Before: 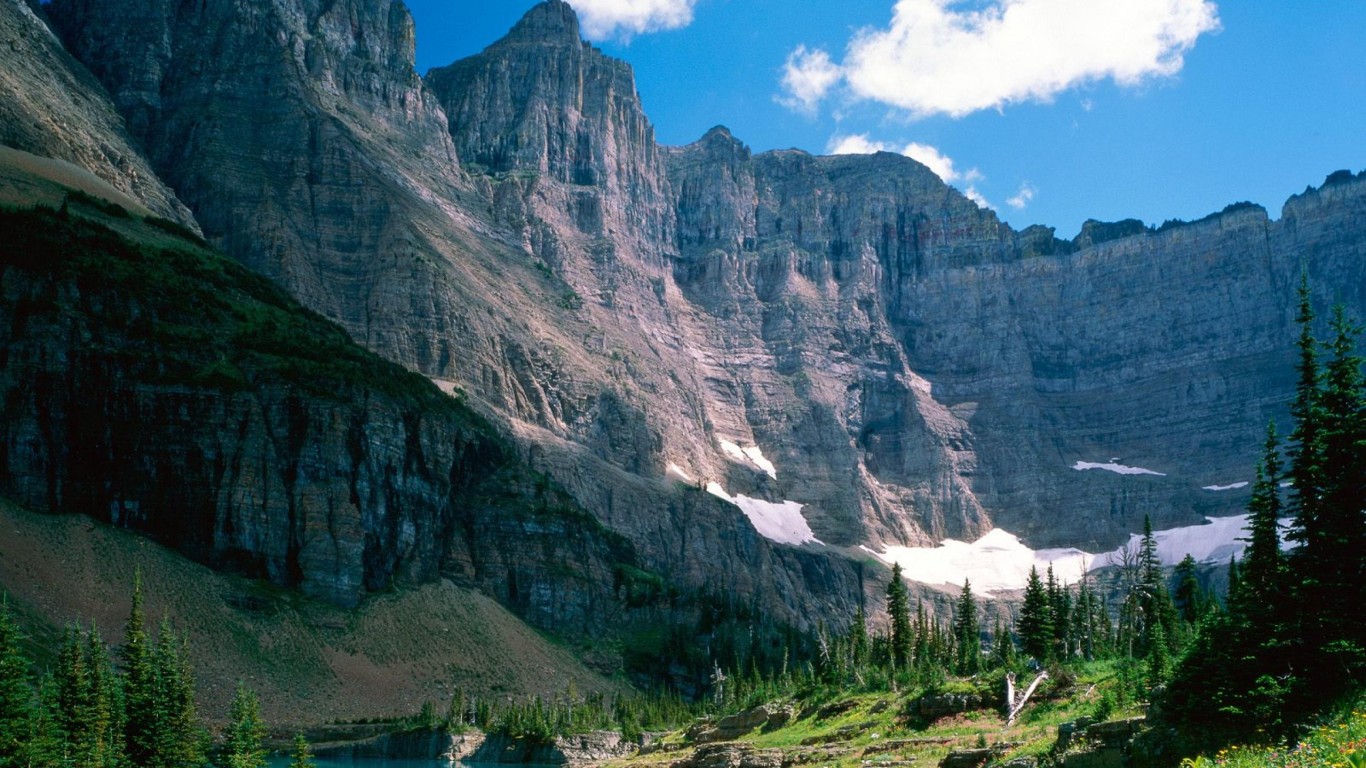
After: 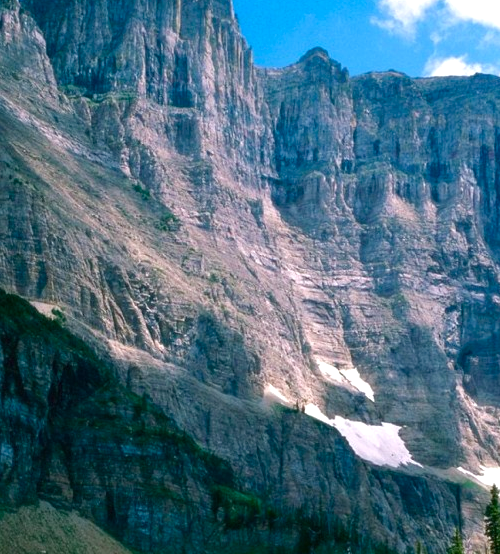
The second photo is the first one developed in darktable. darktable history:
color balance rgb: perceptual saturation grading › global saturation 20%, perceptual saturation grading › highlights -25.374%, perceptual saturation grading › shadows 25.238%, perceptual brilliance grading › global brilliance 10.295%
crop and rotate: left 29.438%, top 10.249%, right 33.903%, bottom 17.523%
